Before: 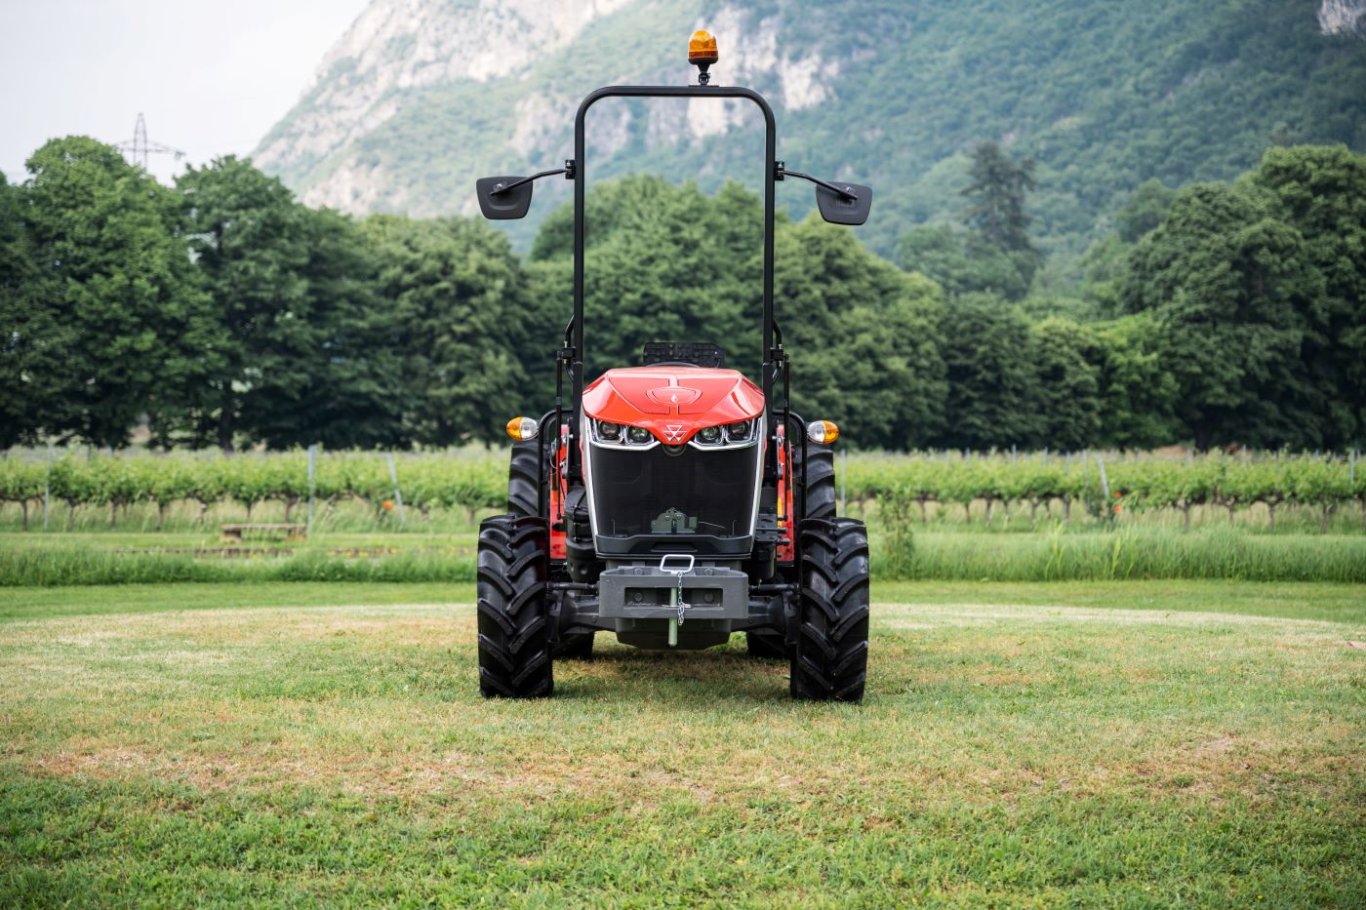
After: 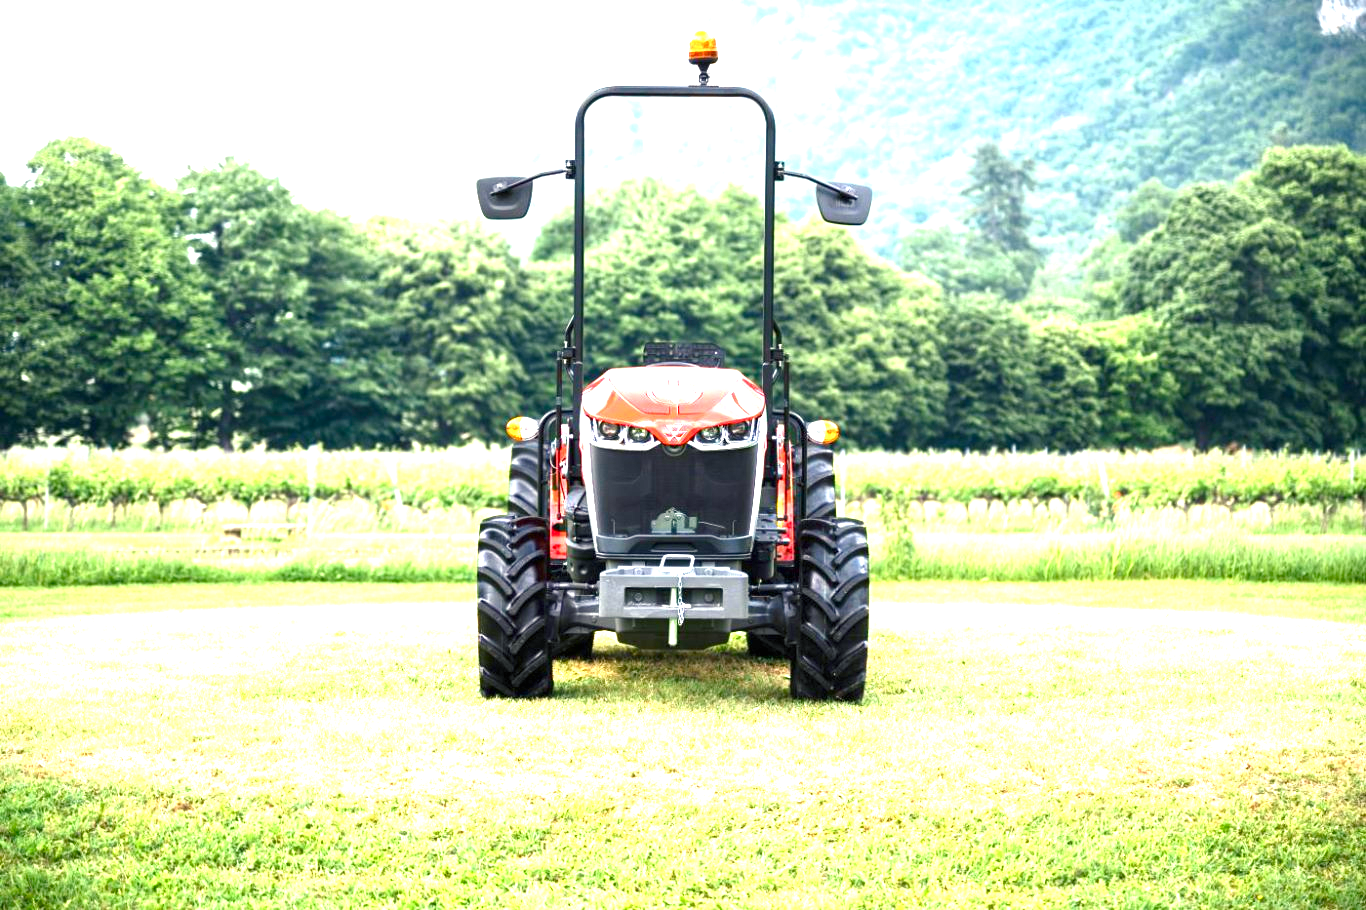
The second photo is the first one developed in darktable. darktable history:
contrast brightness saturation: contrast -0.011, brightness -0.014, saturation 0.043
color balance rgb: shadows lift › chroma 2.059%, shadows lift › hue 220.37°, highlights gain › luminance 7.294%, highlights gain › chroma 1.94%, highlights gain › hue 92.09°, linear chroma grading › global chroma 0.279%, perceptual saturation grading › global saturation 0.73%, perceptual saturation grading › highlights -15.311%, perceptual saturation grading › shadows 24.08%, perceptual brilliance grading › global brilliance 11.084%, global vibrance 20%
exposure: exposure 1.518 EV, compensate highlight preservation false
